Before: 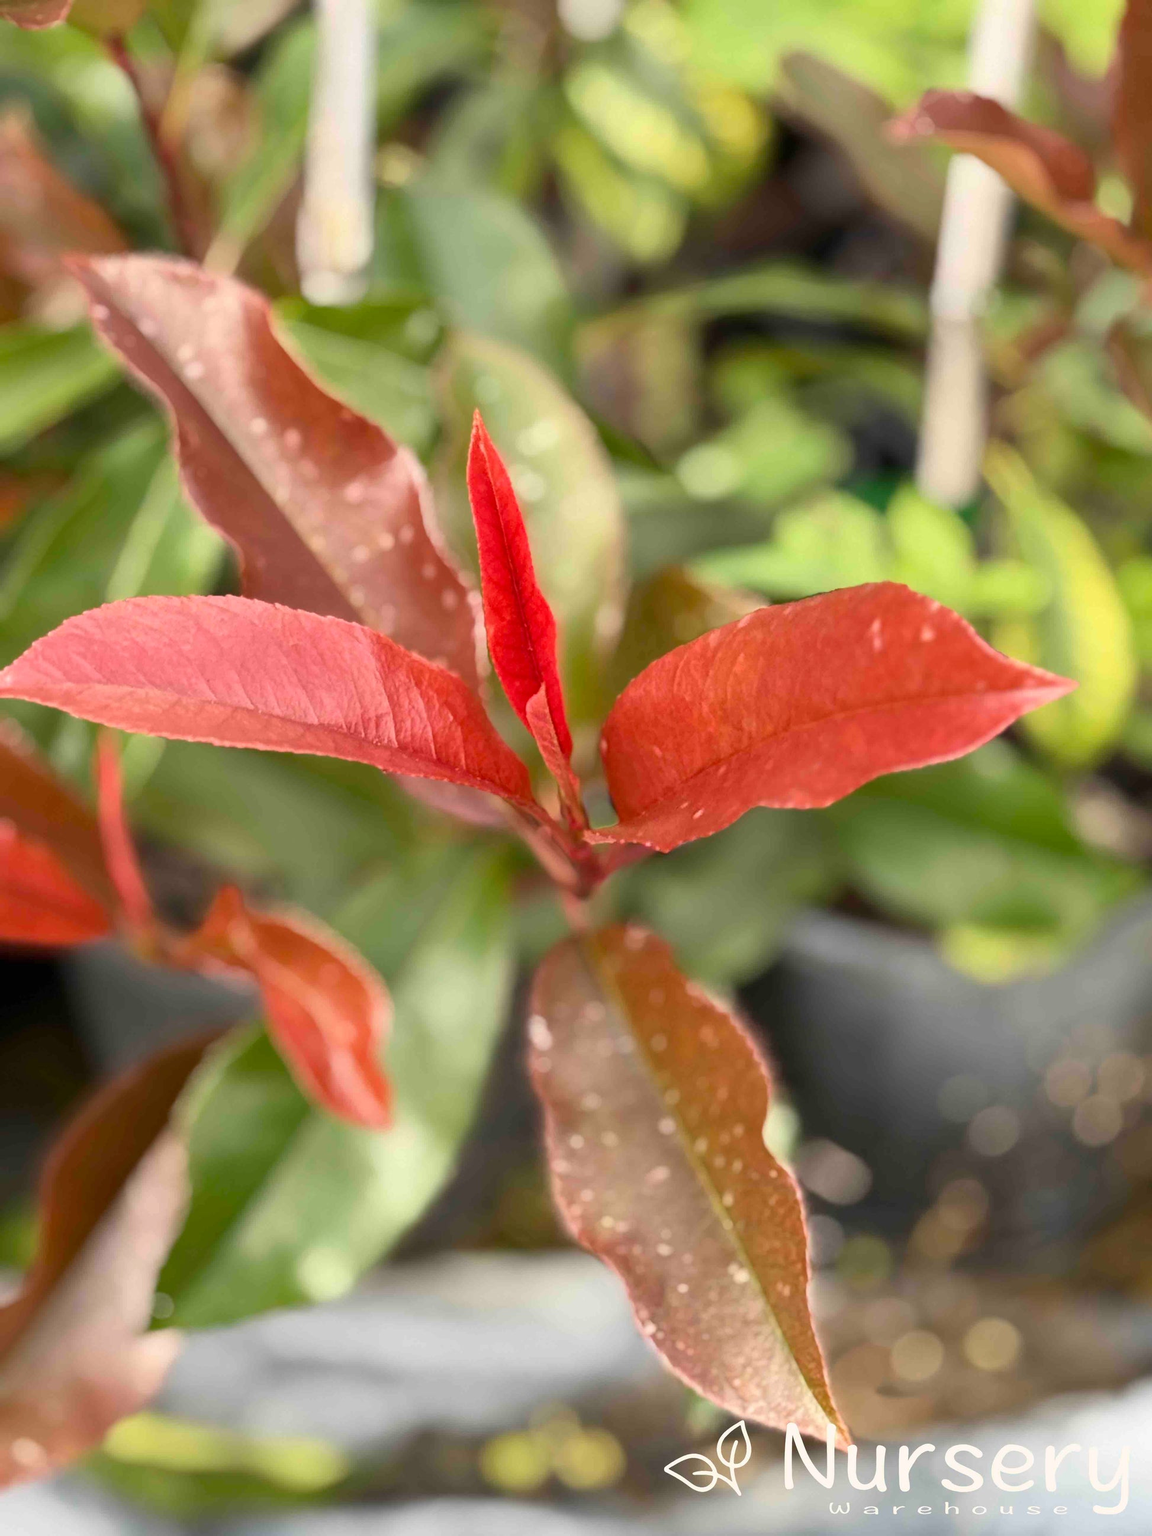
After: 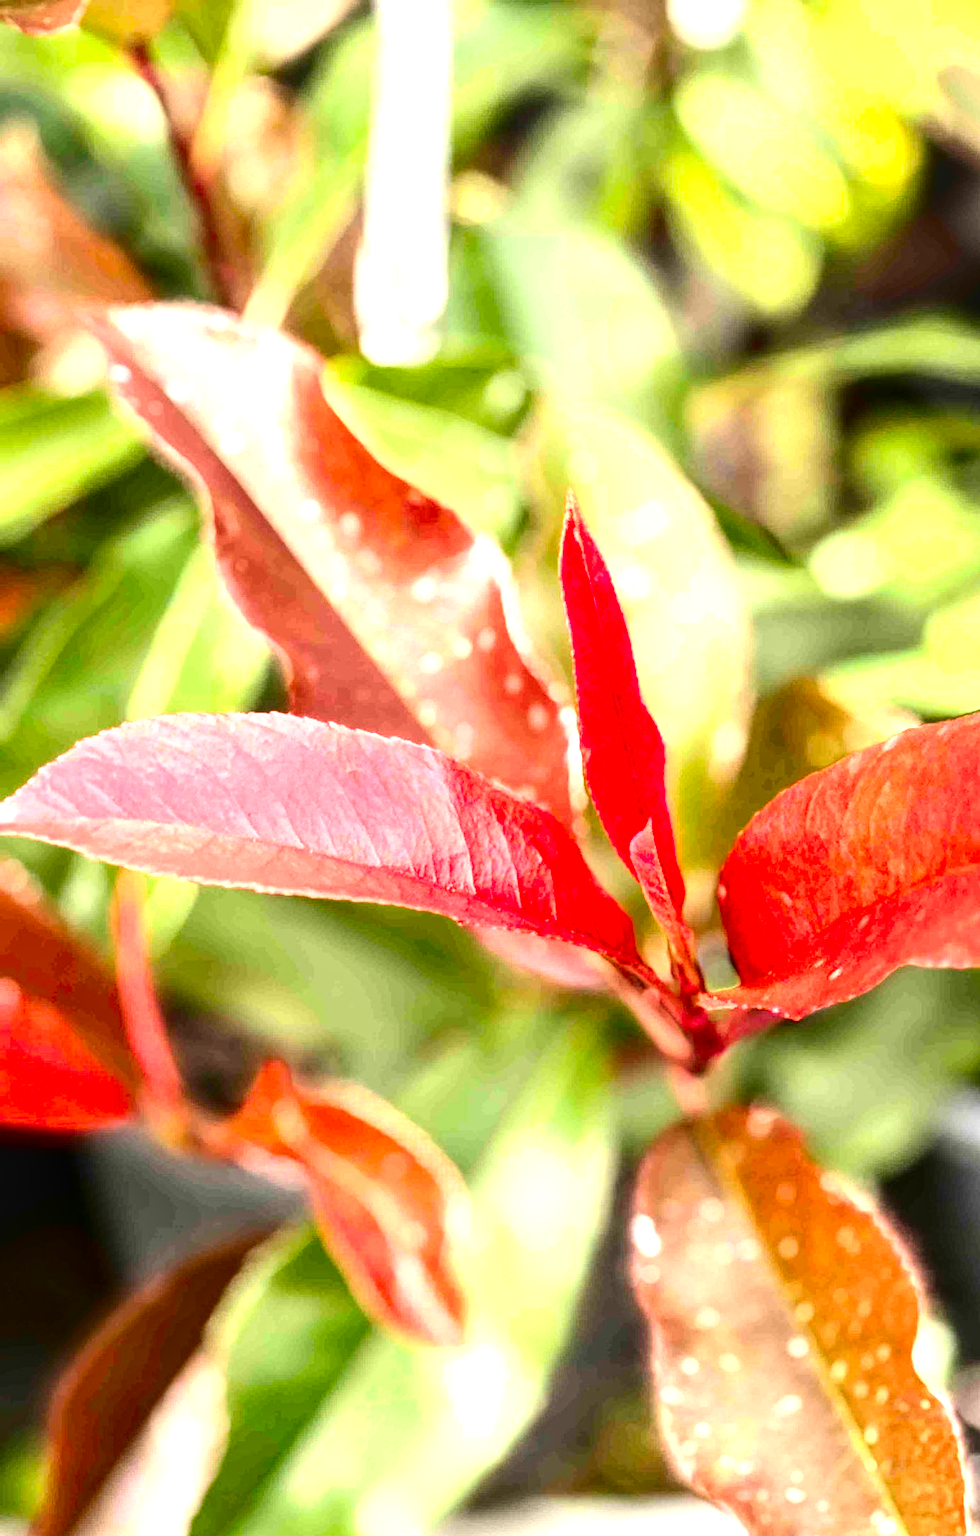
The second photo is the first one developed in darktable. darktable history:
contrast brightness saturation: contrast 0.216, brightness -0.193, saturation 0.234
exposure: black level correction 0, exposure 0.691 EV, compensate highlight preservation false
local contrast: highlights 62%, detail 143%, midtone range 0.424
color balance rgb: linear chroma grading › global chroma 0.973%, perceptual saturation grading › global saturation 0.999%
tone equalizer: -8 EV -0.734 EV, -7 EV -0.739 EV, -6 EV -0.618 EV, -5 EV -0.38 EV, -3 EV 0.395 EV, -2 EV 0.6 EV, -1 EV 0.68 EV, +0 EV 0.736 EV
crop: right 28.869%, bottom 16.383%
